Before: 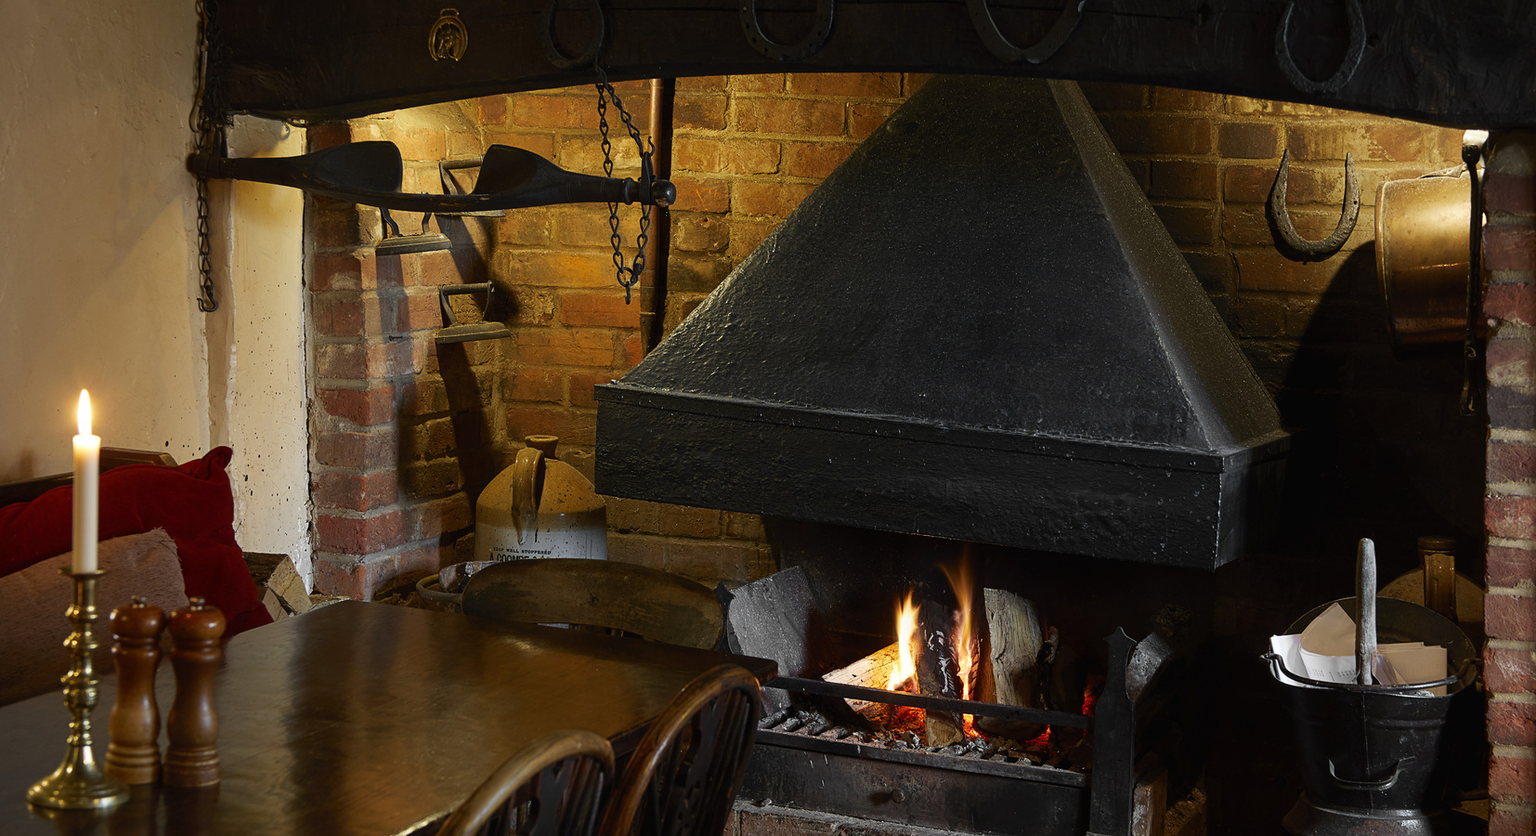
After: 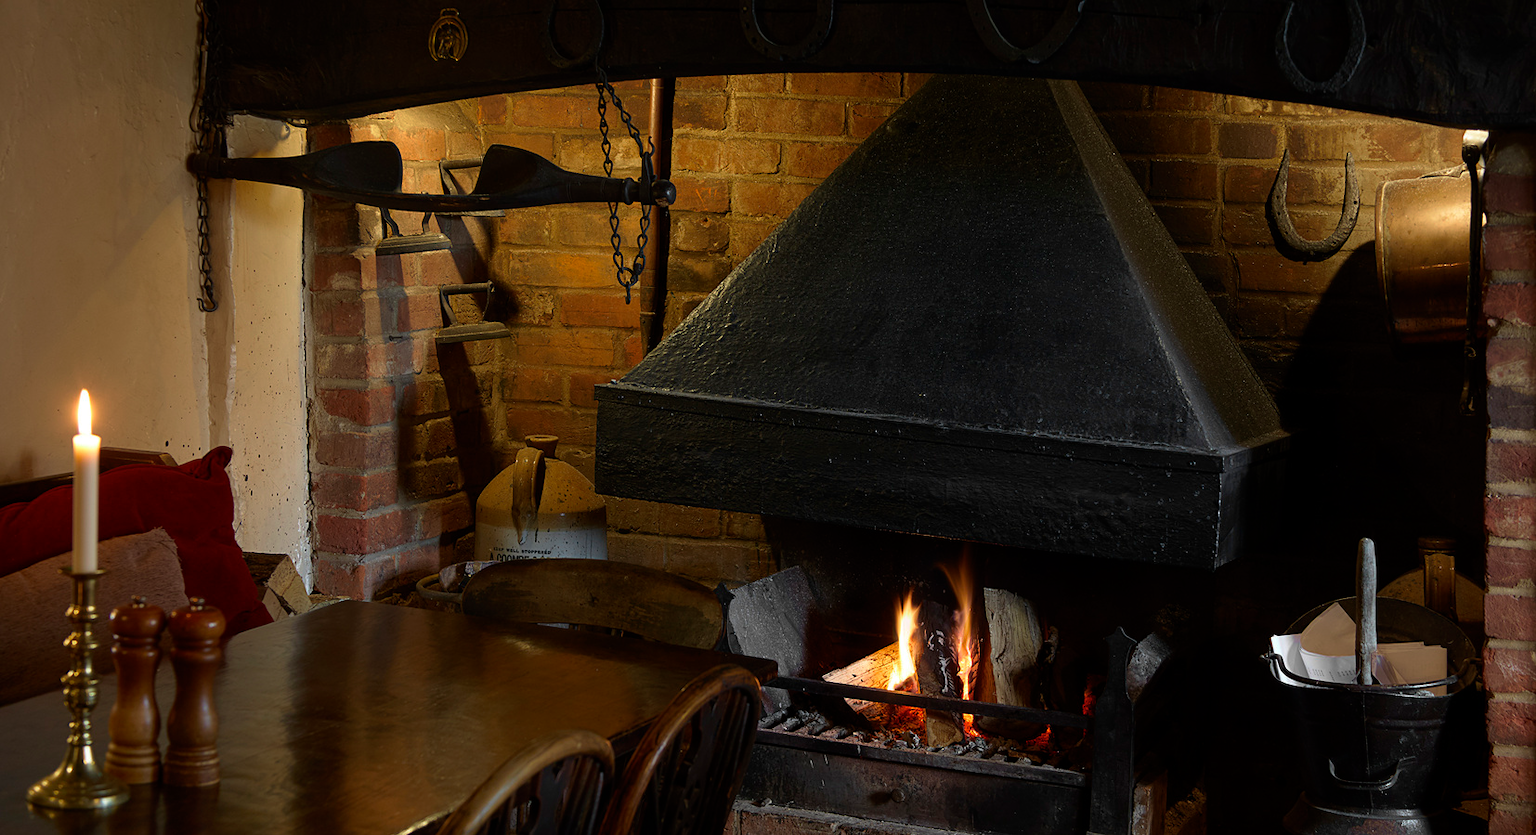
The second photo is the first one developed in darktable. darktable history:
velvia: on, module defaults
base curve: curves: ch0 [(0, 0) (0.595, 0.418) (1, 1)], preserve colors none
